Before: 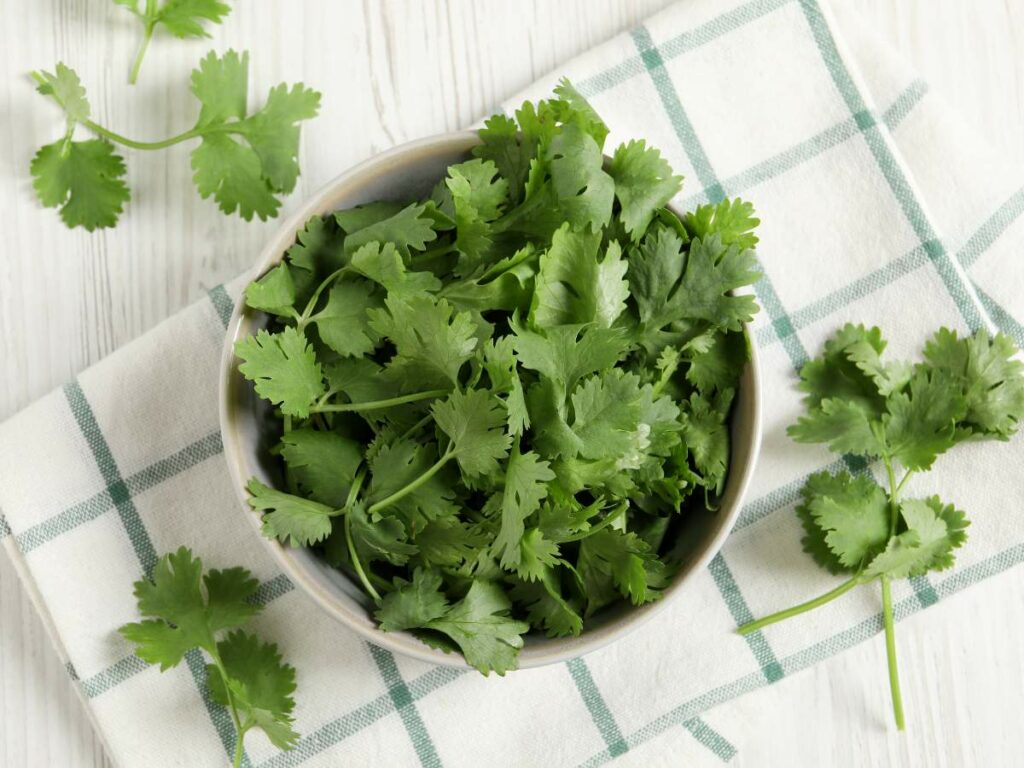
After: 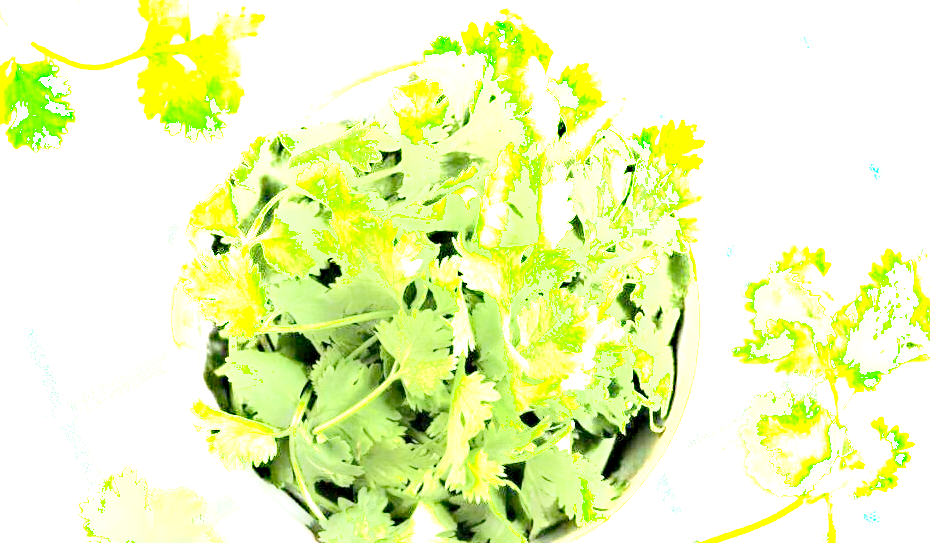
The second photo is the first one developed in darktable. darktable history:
crop: left 5.411%, top 10.376%, right 3.766%, bottom 18.823%
exposure: black level correction 0.001, exposure 2.592 EV, compensate highlight preservation false
haze removal: adaptive false
shadows and highlights: shadows -25.51, highlights 49.6, soften with gaussian
